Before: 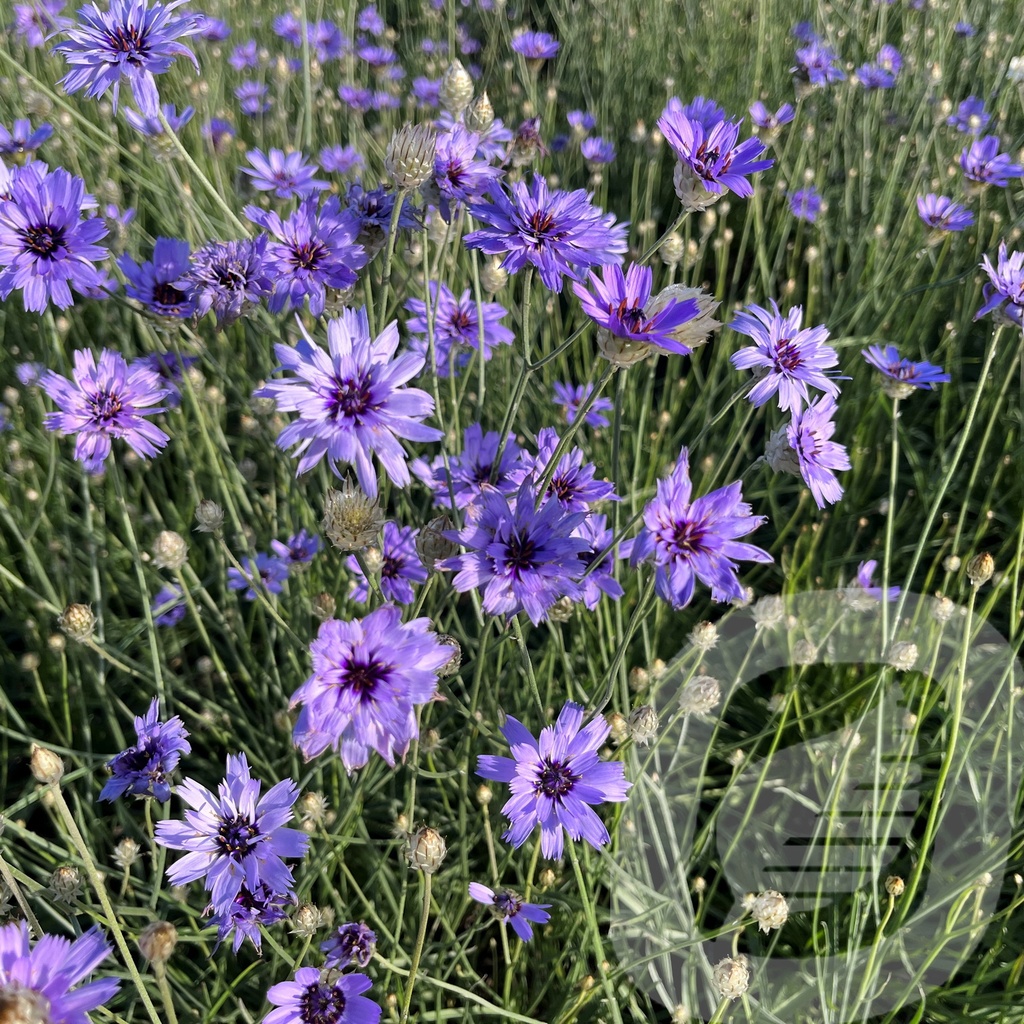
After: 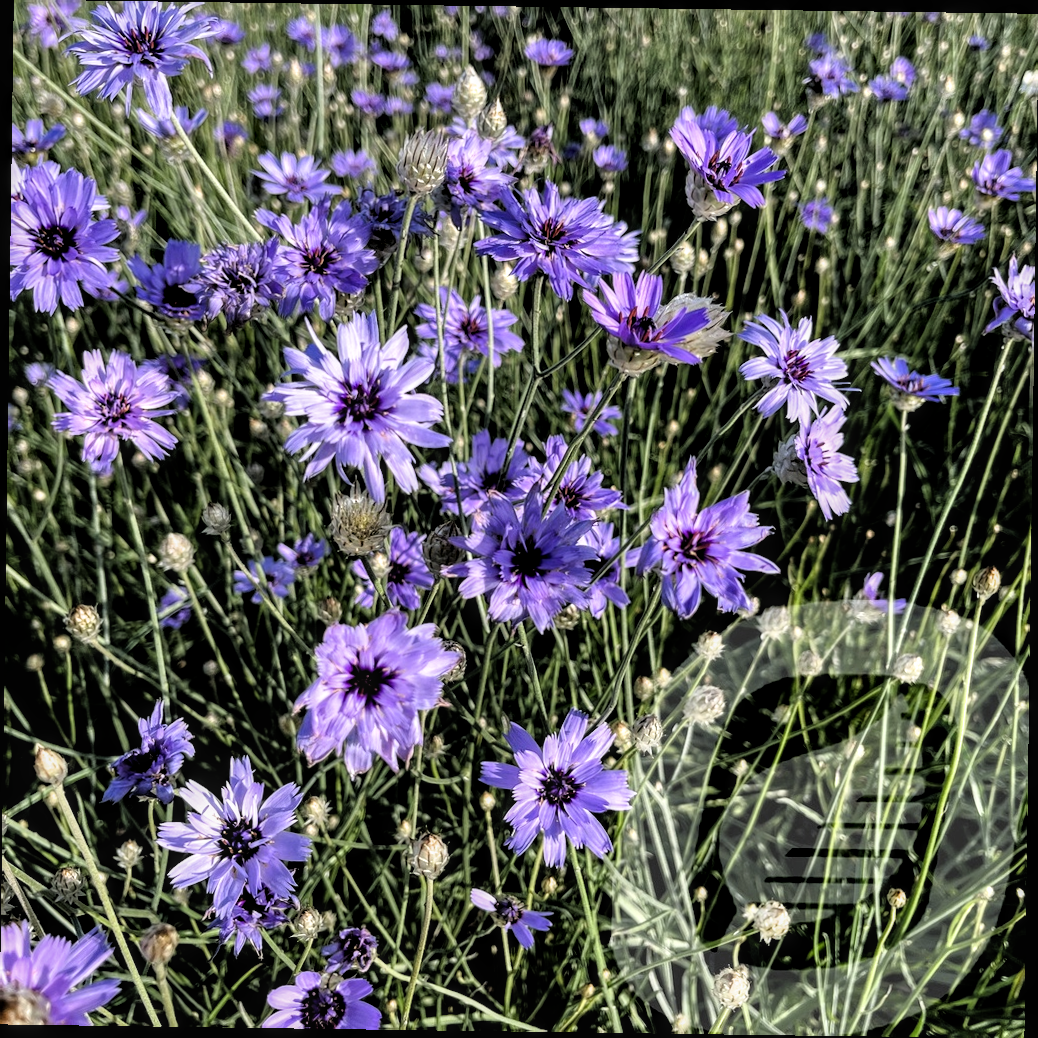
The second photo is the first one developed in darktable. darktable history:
local contrast: on, module defaults
white balance: red 1, blue 1
rotate and perspective: rotation 0.8°, automatic cropping off
filmic rgb: black relative exposure -3.57 EV, white relative exposure 2.29 EV, hardness 3.41
